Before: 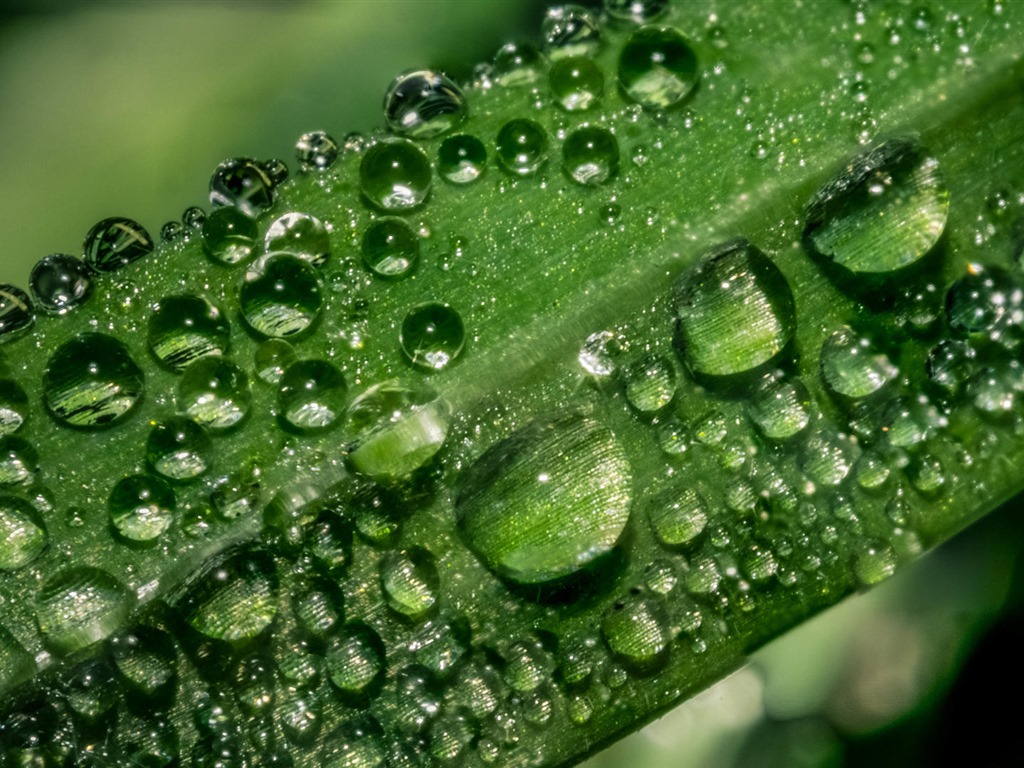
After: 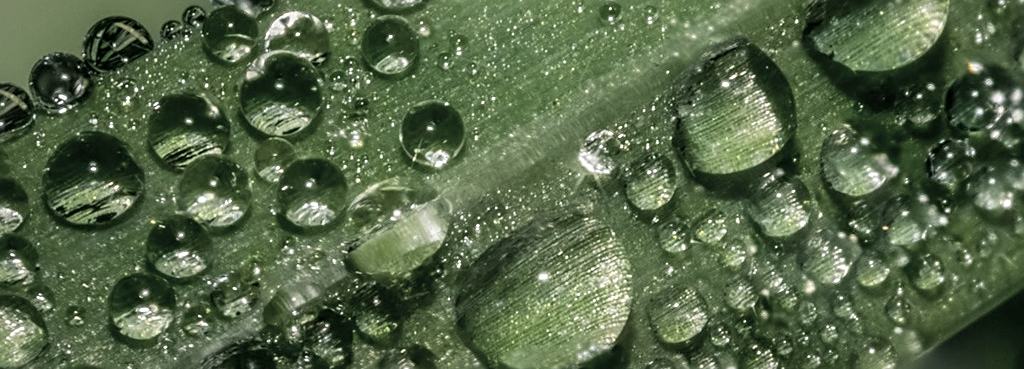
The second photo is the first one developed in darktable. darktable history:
color zones: curves: ch1 [(0, 0.292) (0.001, 0.292) (0.2, 0.264) (0.4, 0.248) (0.6, 0.248) (0.8, 0.264) (0.999, 0.292) (1, 0.292)]
crop and rotate: top 26.187%, bottom 25.719%
sharpen: on, module defaults
